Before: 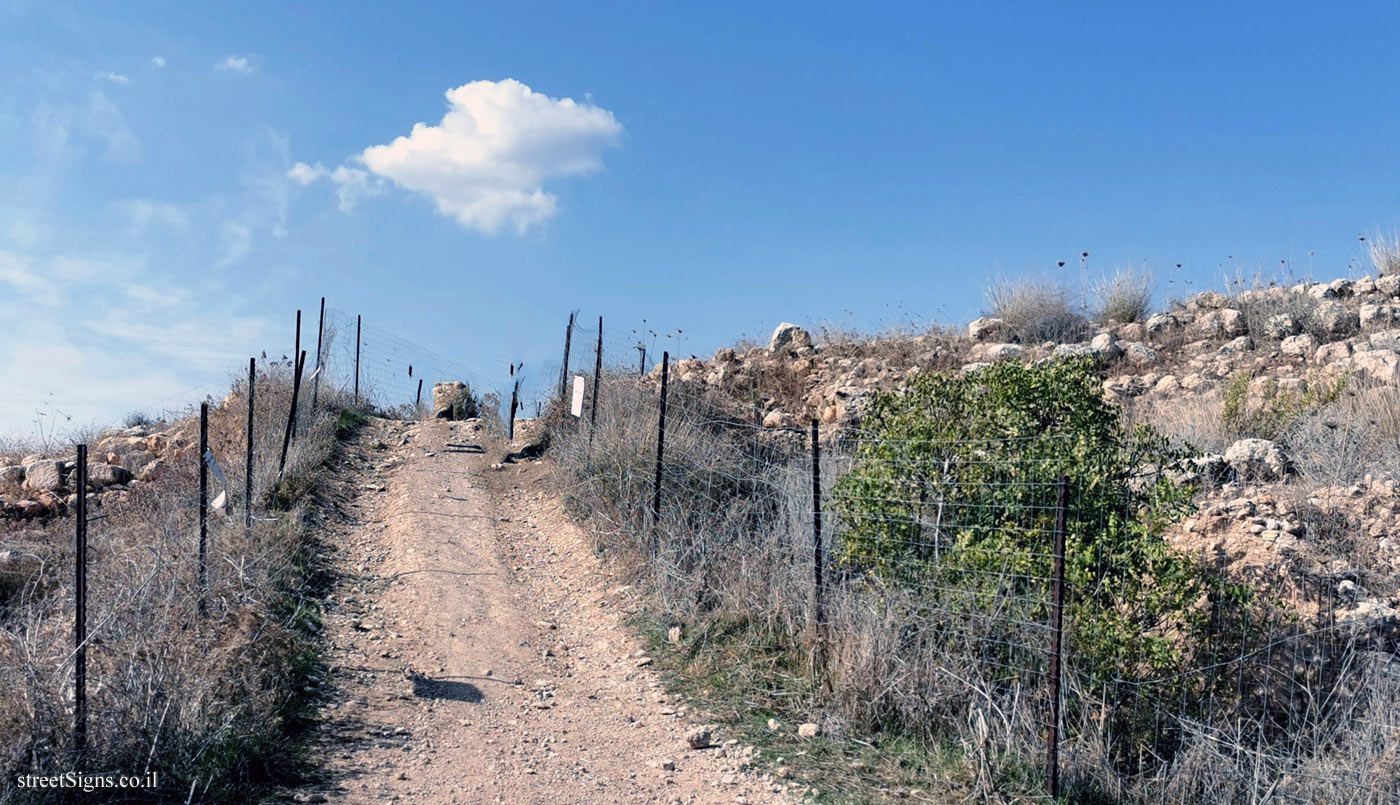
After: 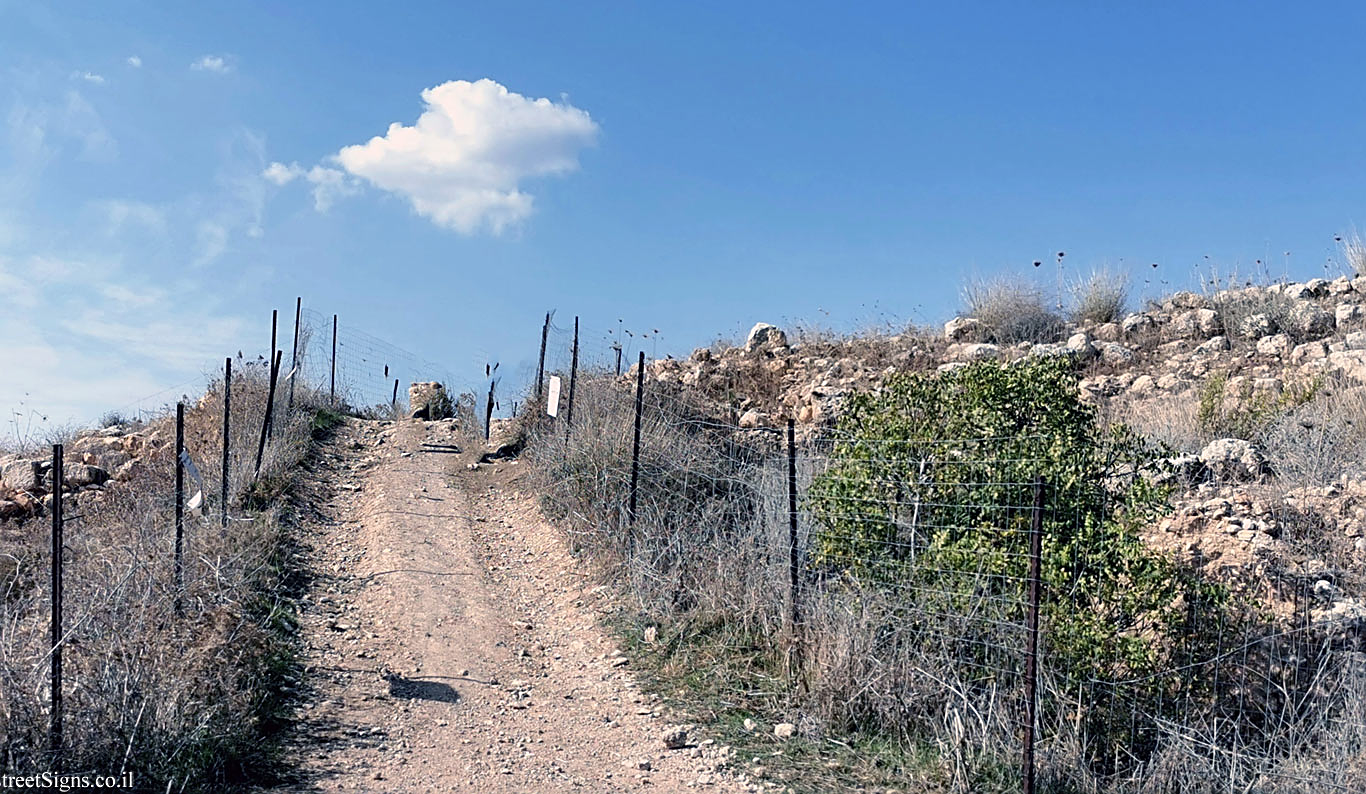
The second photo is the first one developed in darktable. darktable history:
sharpen: on, module defaults
crop and rotate: left 1.774%, right 0.633%, bottom 1.28%
contrast brightness saturation: contrast 0.01, saturation -0.05
